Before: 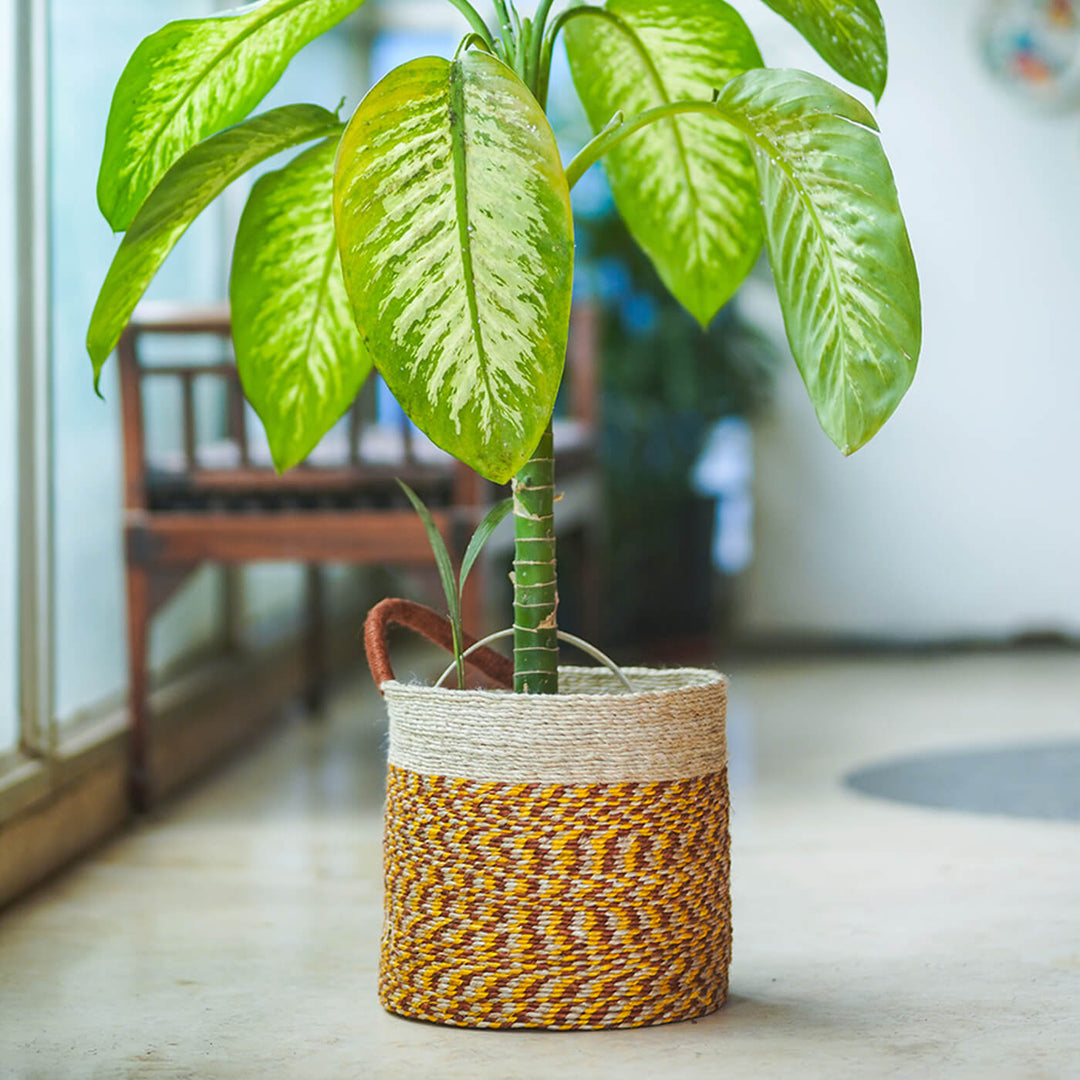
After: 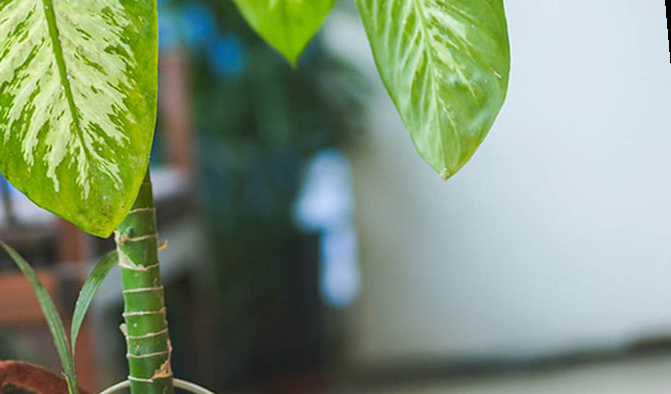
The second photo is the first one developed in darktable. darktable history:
crop: left 36.005%, top 18.293%, right 0.31%, bottom 38.444%
rotate and perspective: rotation -5°, crop left 0.05, crop right 0.952, crop top 0.11, crop bottom 0.89
